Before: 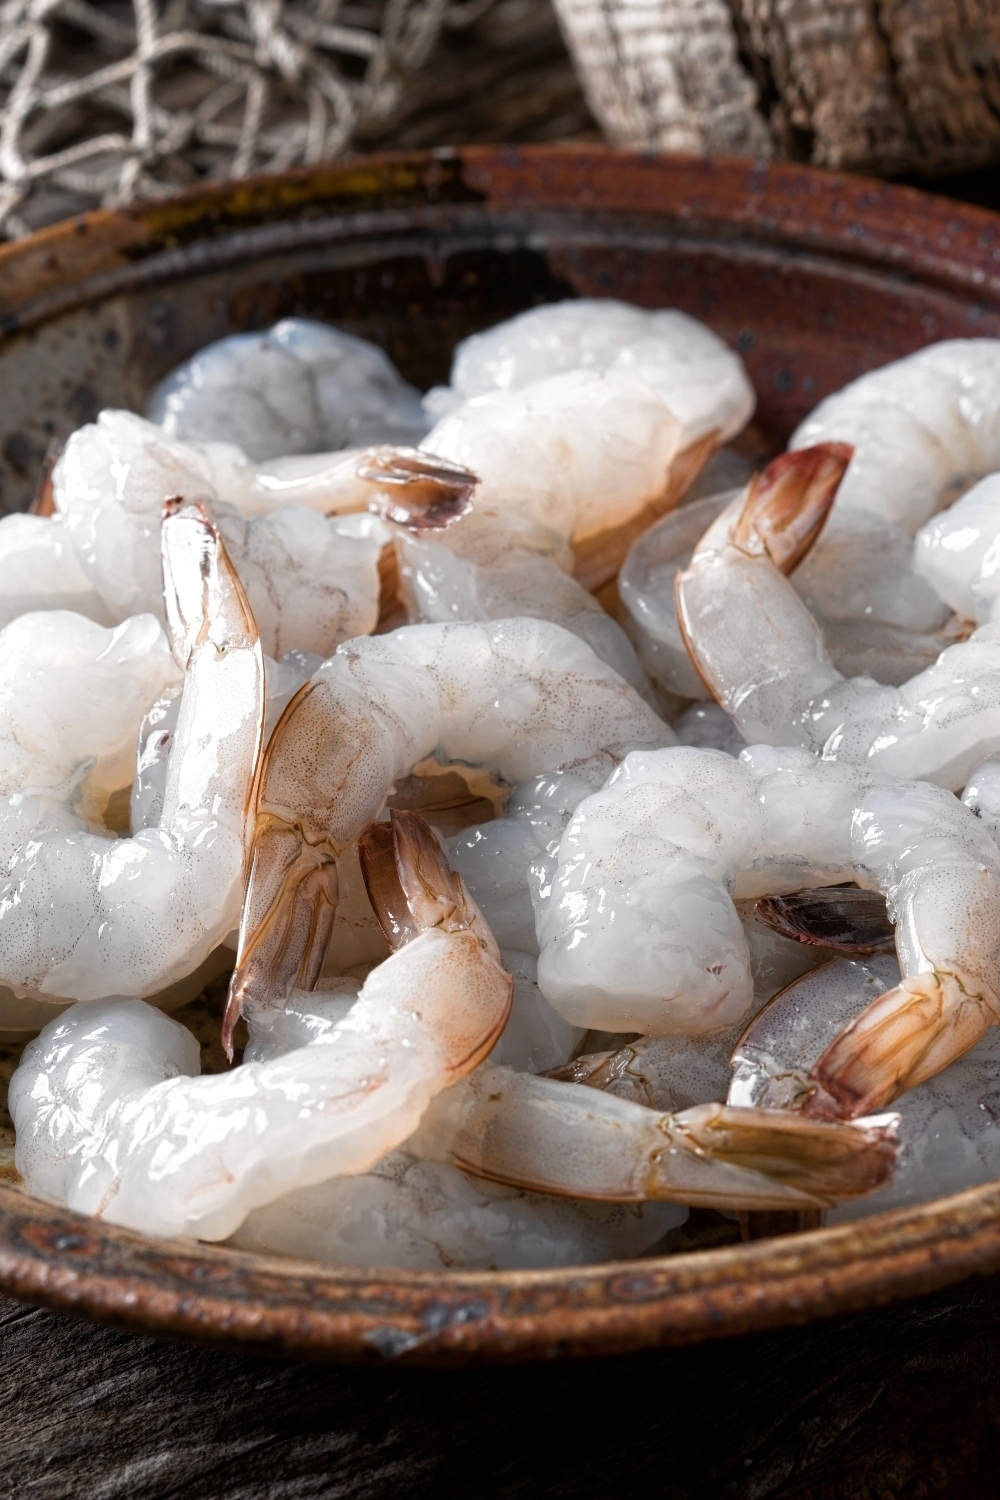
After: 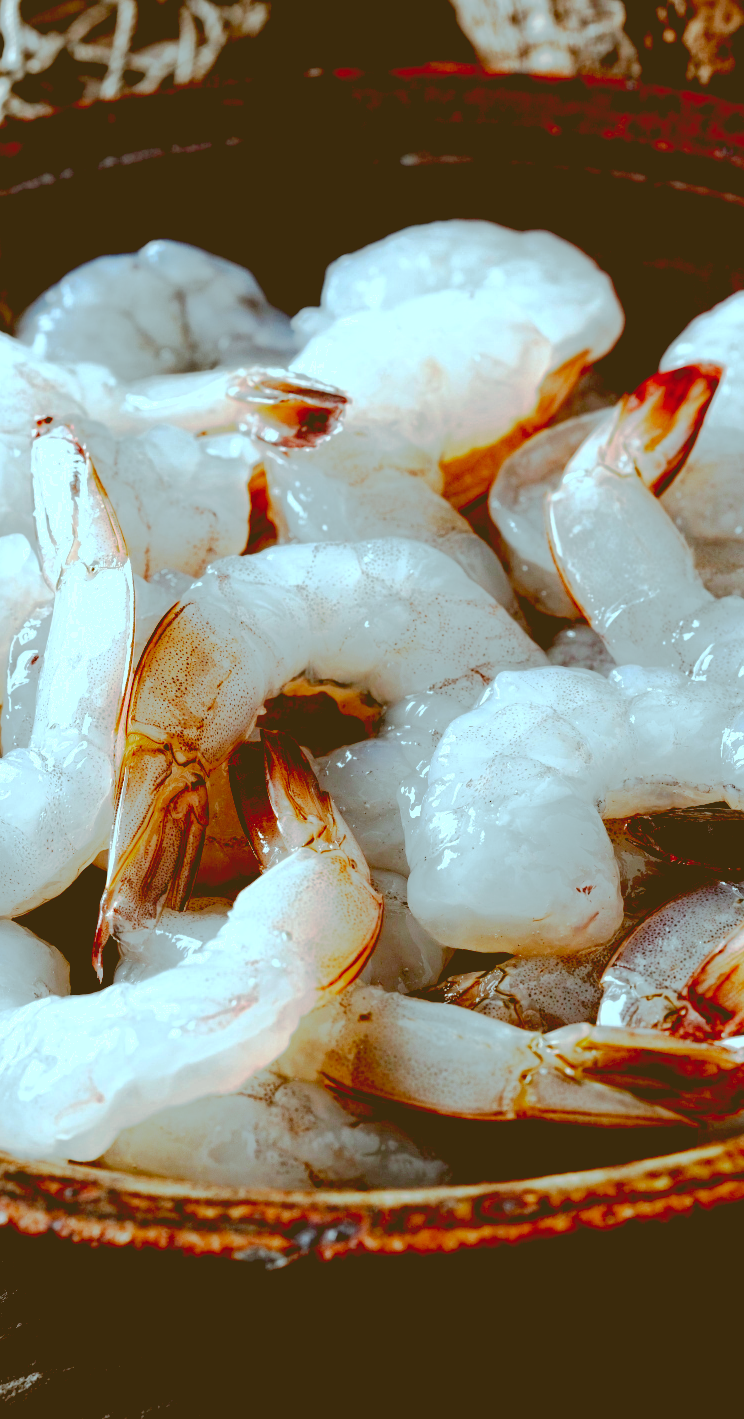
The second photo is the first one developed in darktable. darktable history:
base curve: curves: ch0 [(0.065, 0.026) (0.236, 0.358) (0.53, 0.546) (0.777, 0.841) (0.924, 0.992)], preserve colors none
color correction: highlights a* -14.9, highlights b* -16.52, shadows a* 10.32, shadows b* 30.01
contrast brightness saturation: saturation 0.183
crop and rotate: left 13.025%, top 5.358%, right 12.559%
